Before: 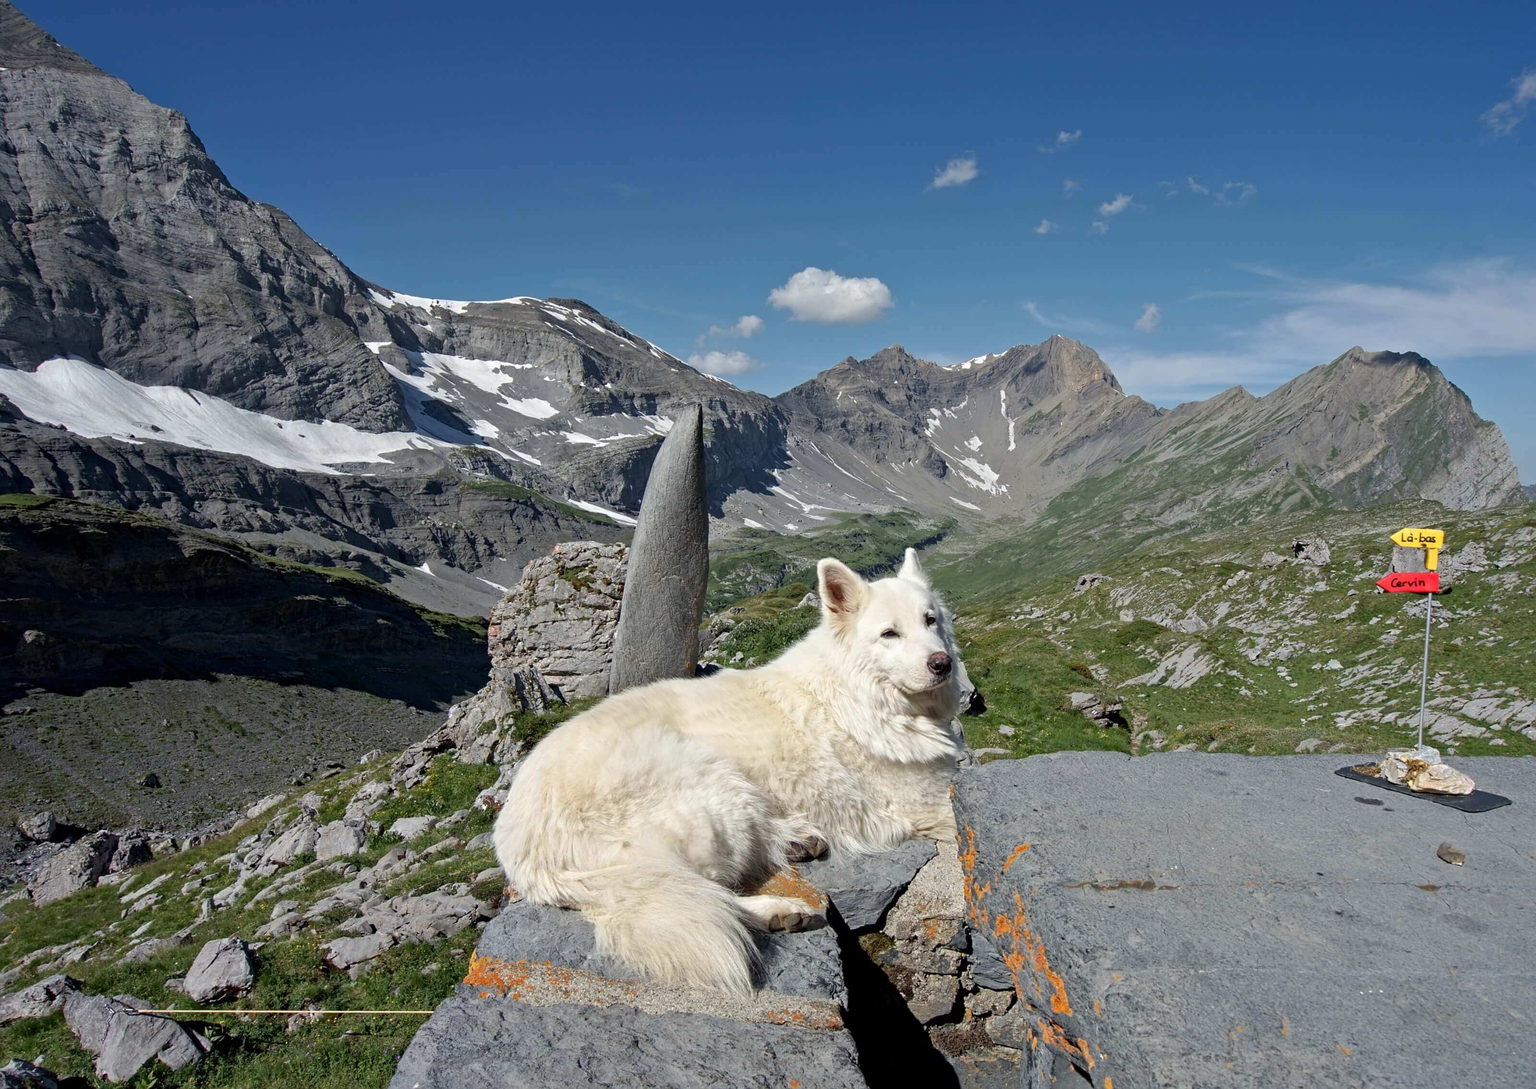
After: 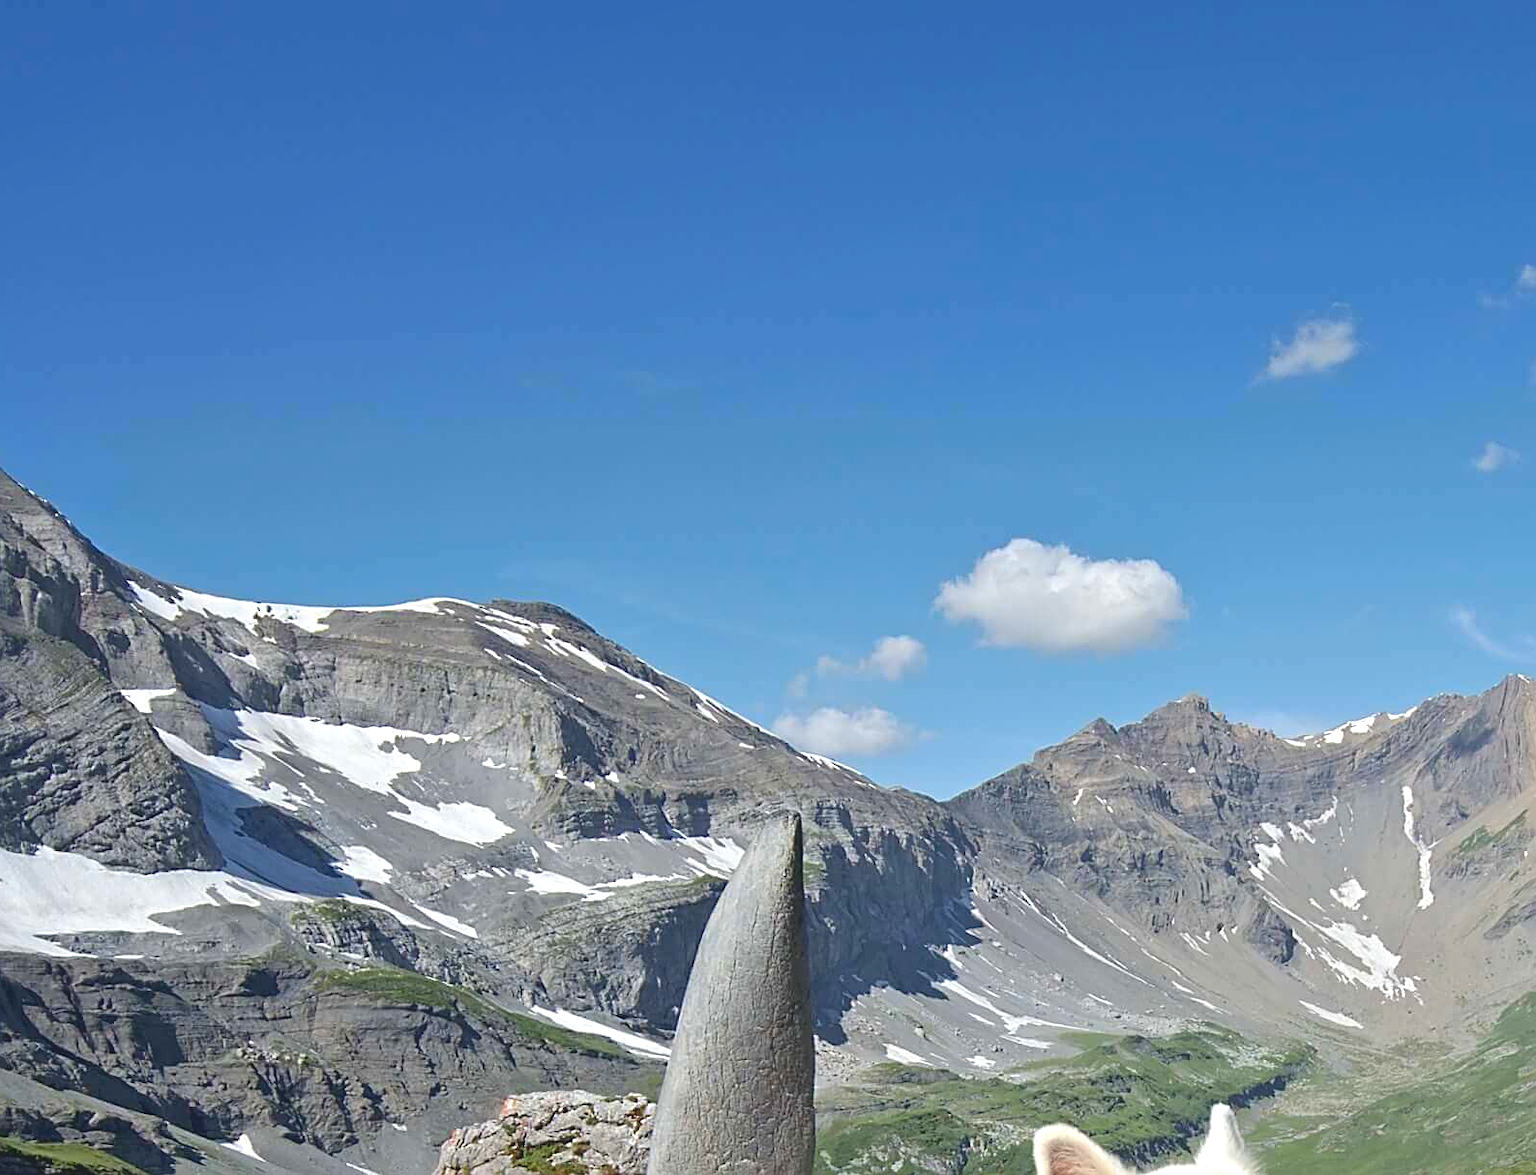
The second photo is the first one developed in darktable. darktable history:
contrast brightness saturation: contrast 0.042, saturation 0.07
local contrast: detail 72%
crop: left 19.837%, right 30.512%, bottom 46.429%
sharpen: on, module defaults
exposure: exposure 0.789 EV, compensate highlight preservation false
